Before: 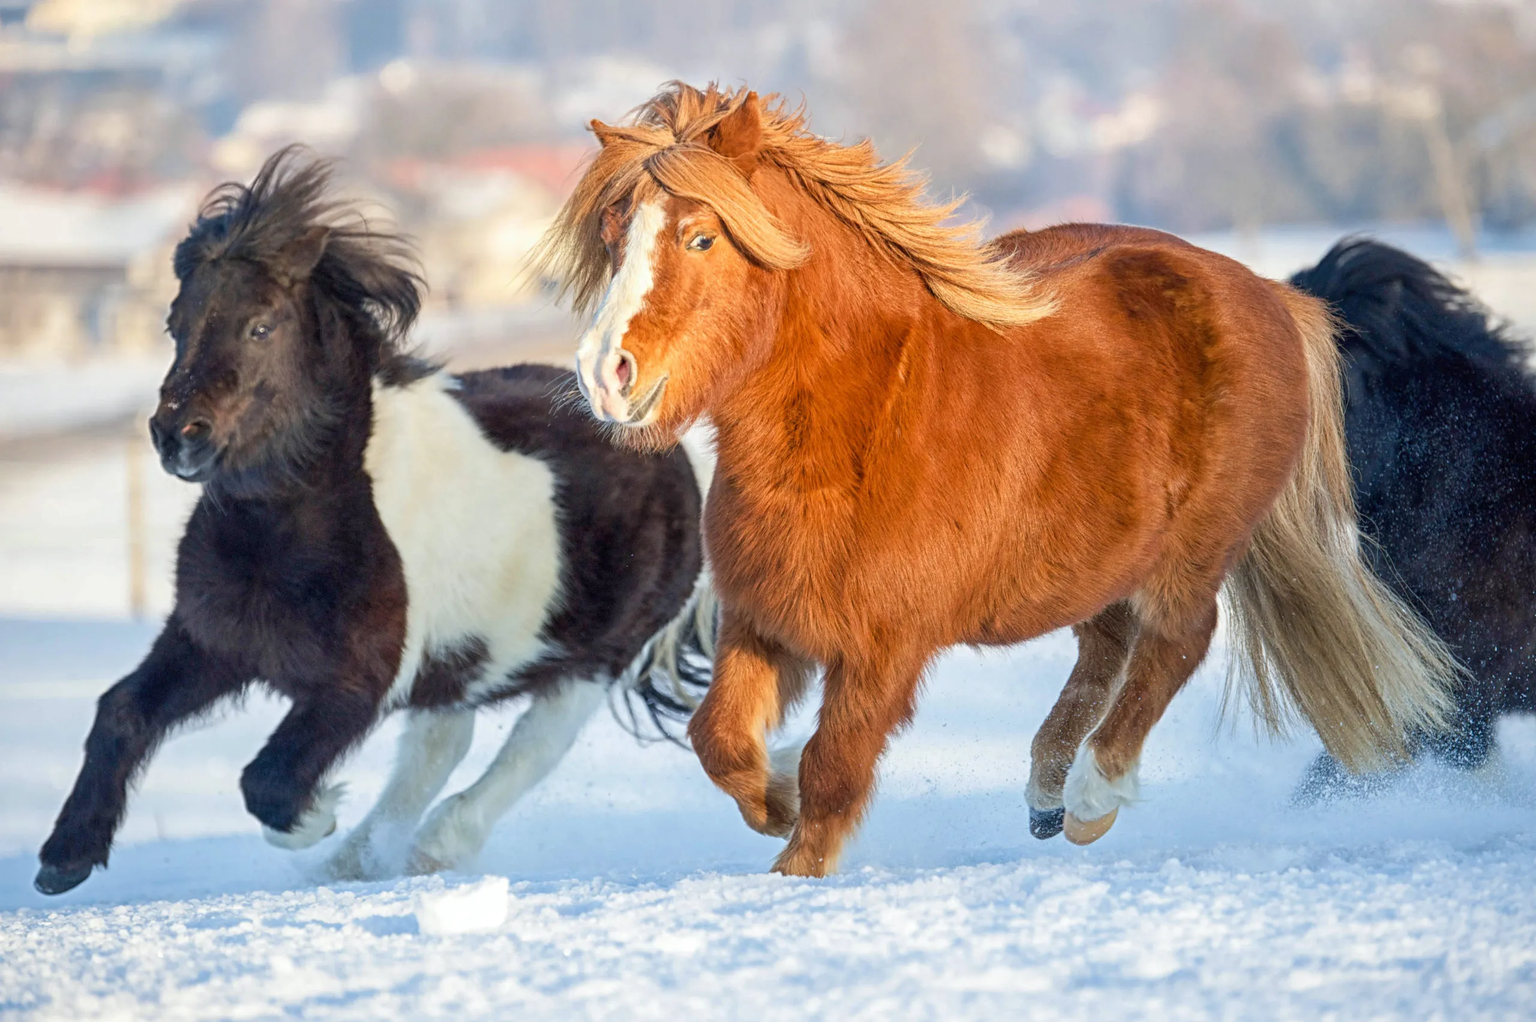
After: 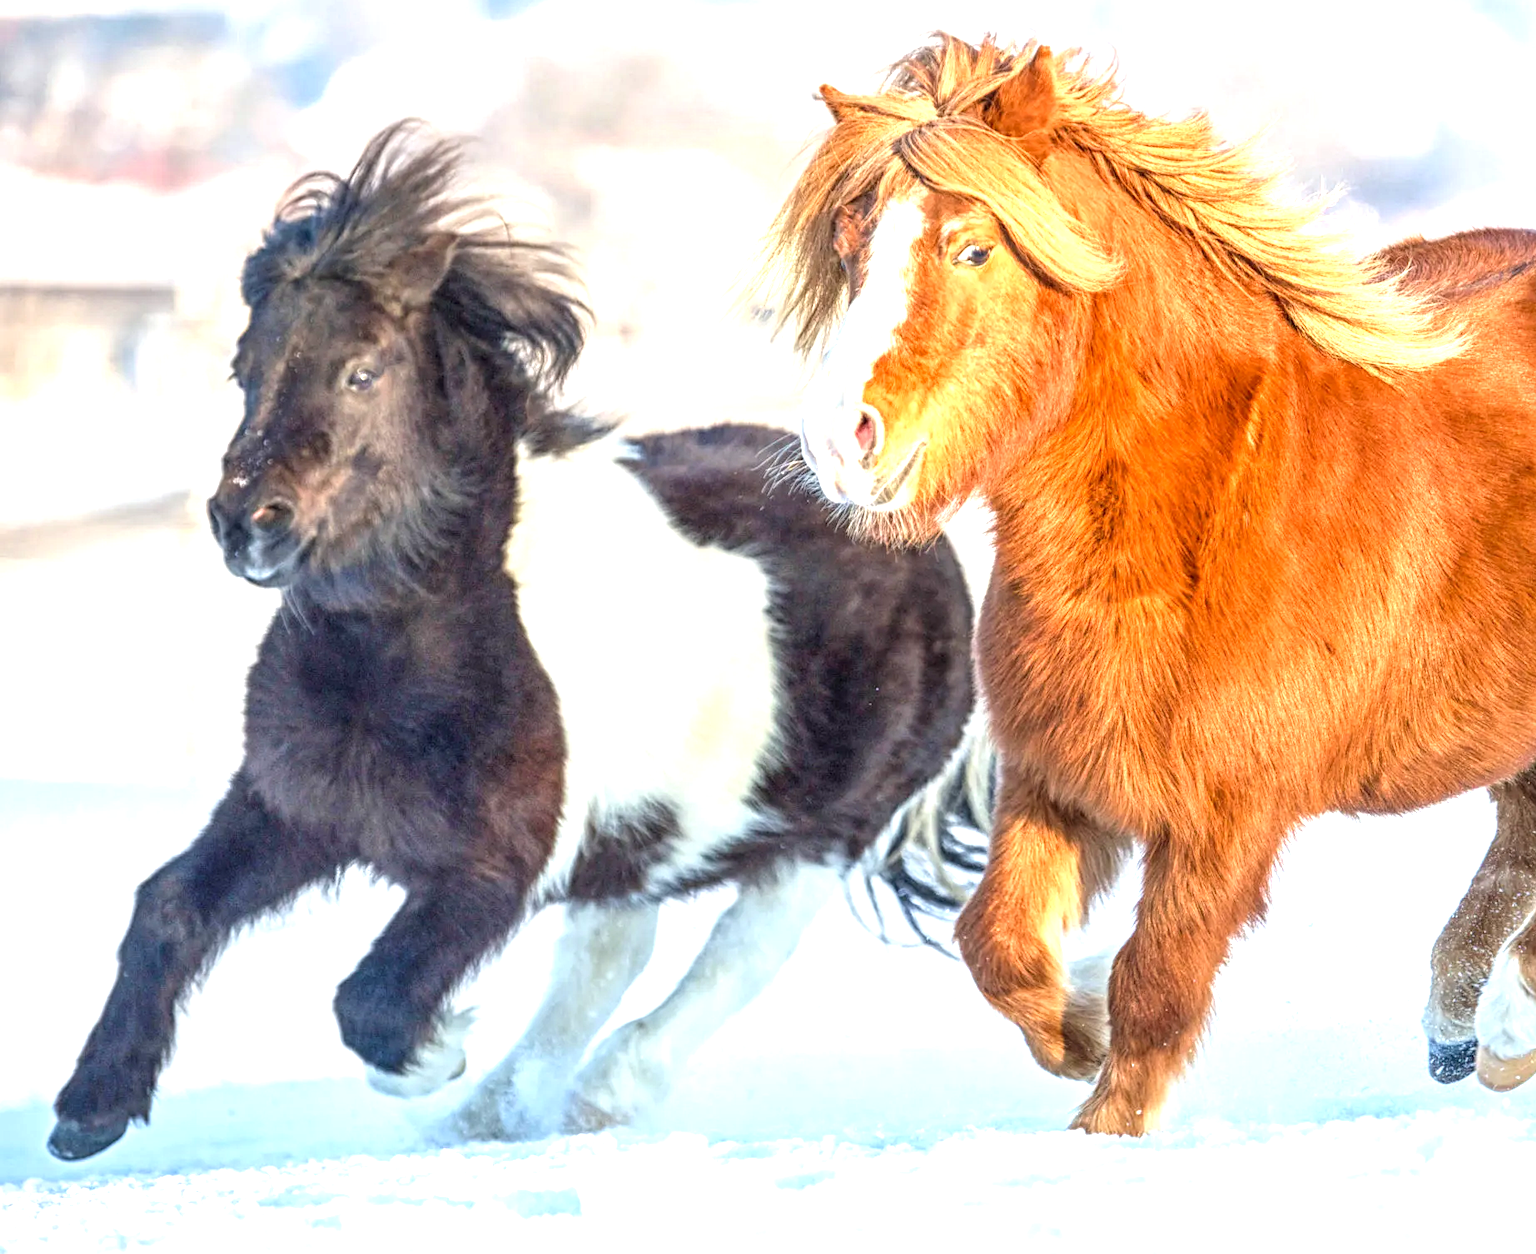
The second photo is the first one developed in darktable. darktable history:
exposure: black level correction 0, exposure 1.105 EV, compensate highlight preservation false
crop: top 5.776%, right 27.895%, bottom 5.737%
local contrast: detail 130%
